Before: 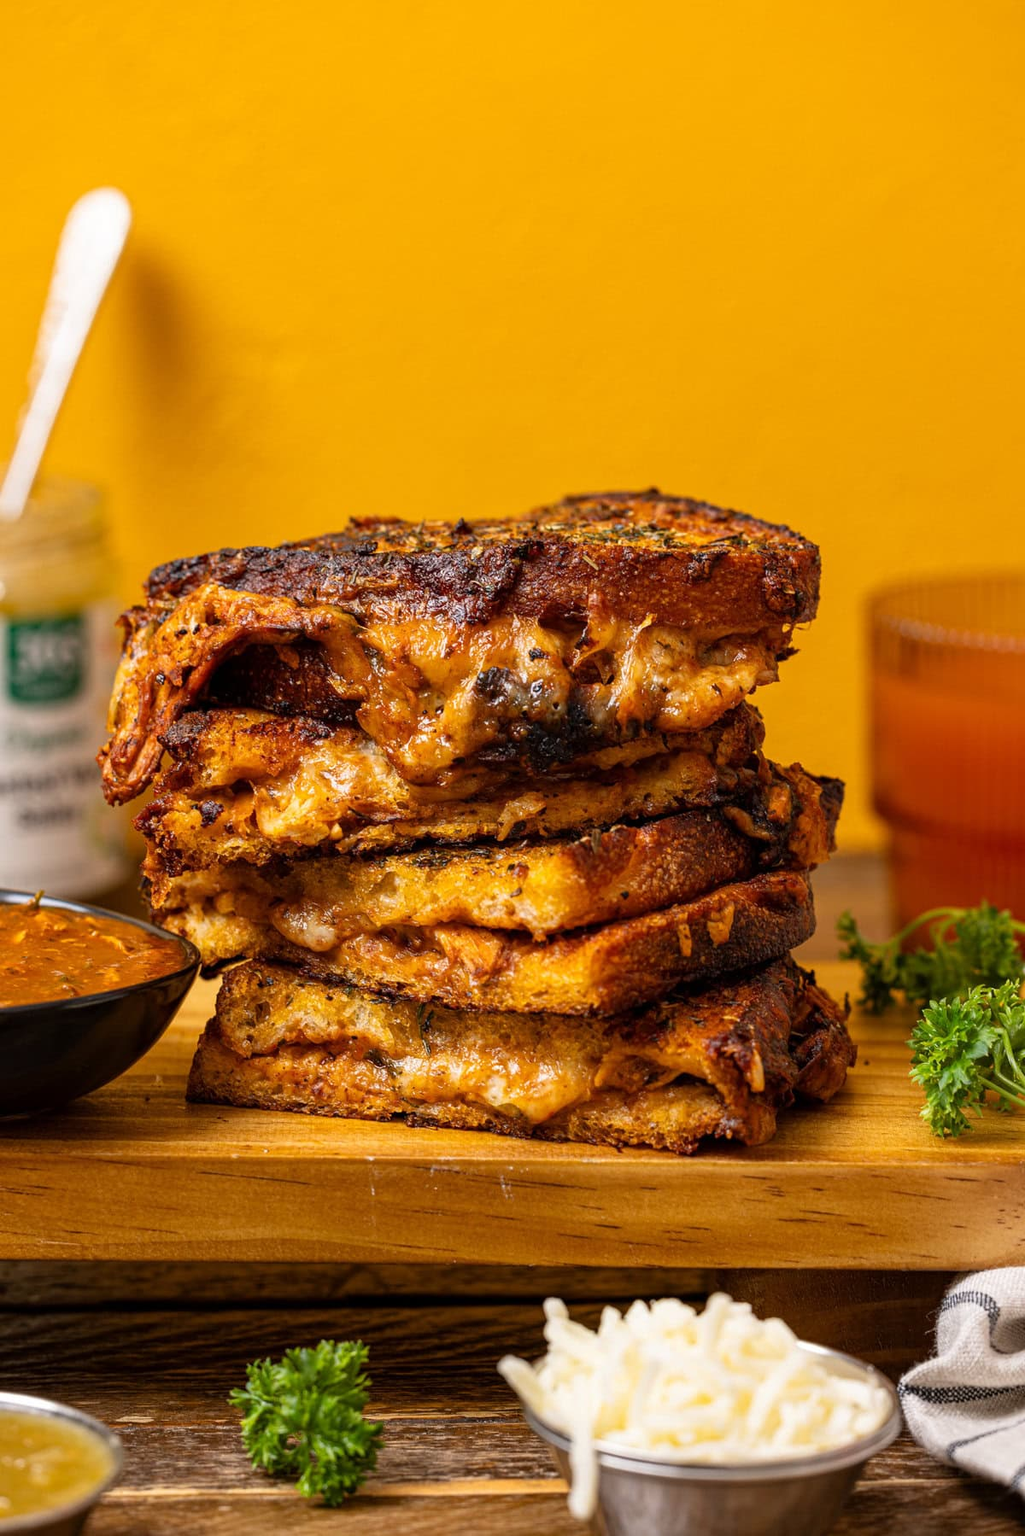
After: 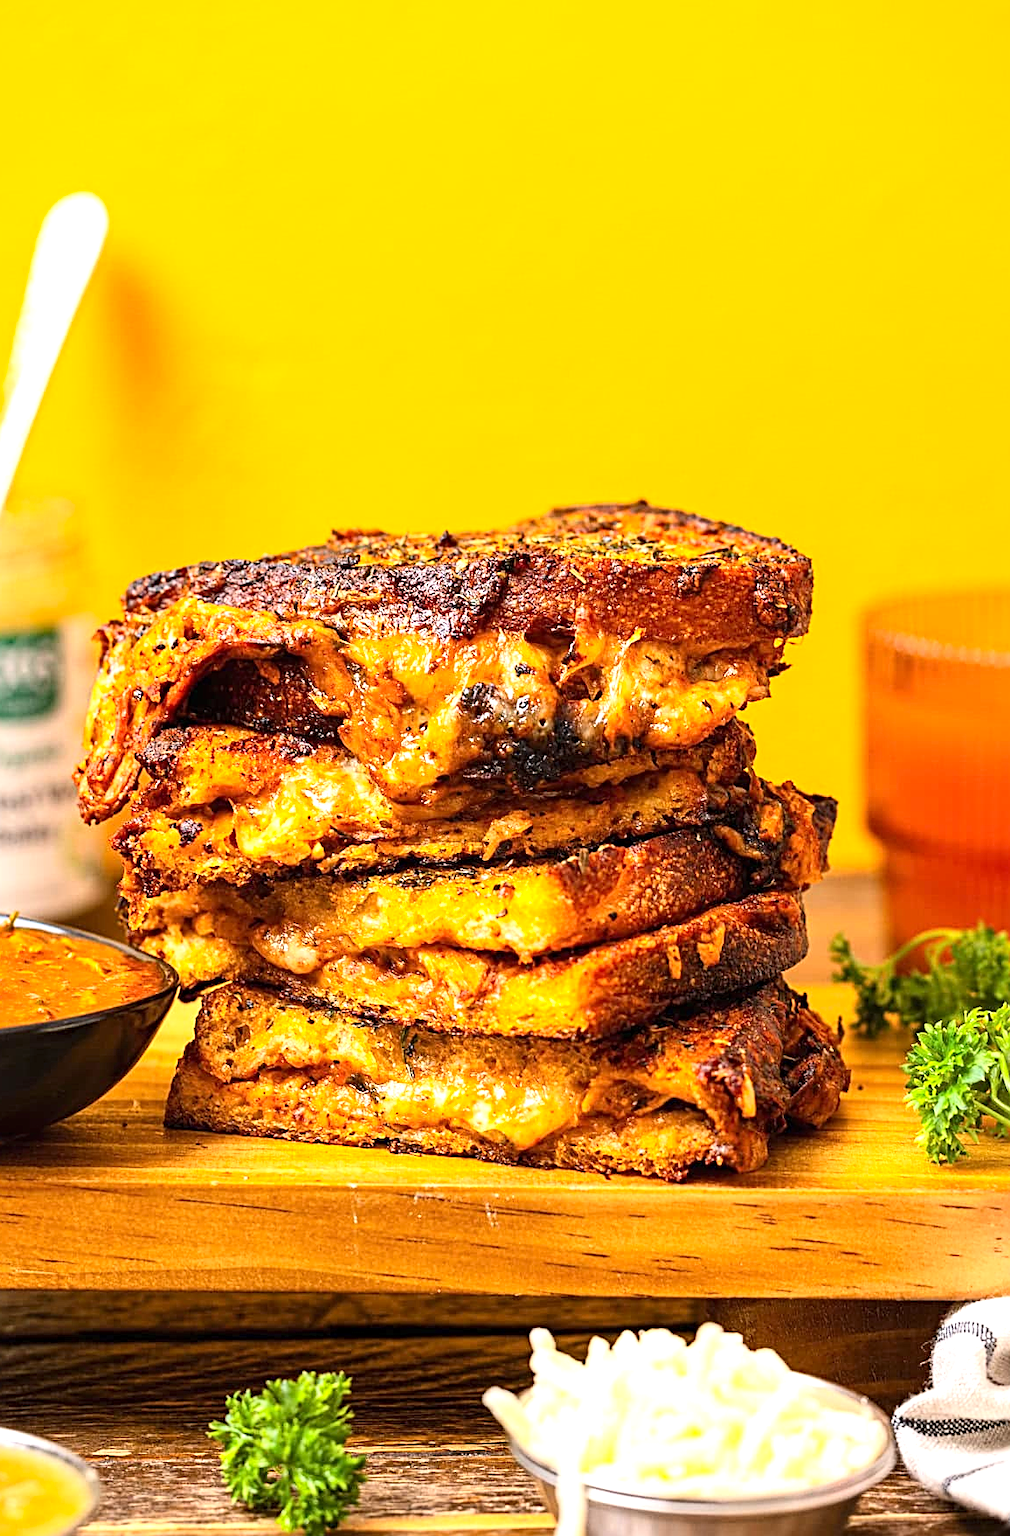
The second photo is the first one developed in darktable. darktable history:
crop and rotate: left 2.536%, right 1.107%, bottom 2.246%
exposure: exposure 0.921 EV, compensate highlight preservation false
sharpen: radius 2.543, amount 0.636
white balance: emerald 1
contrast brightness saturation: contrast 0.2, brightness 0.15, saturation 0.14
